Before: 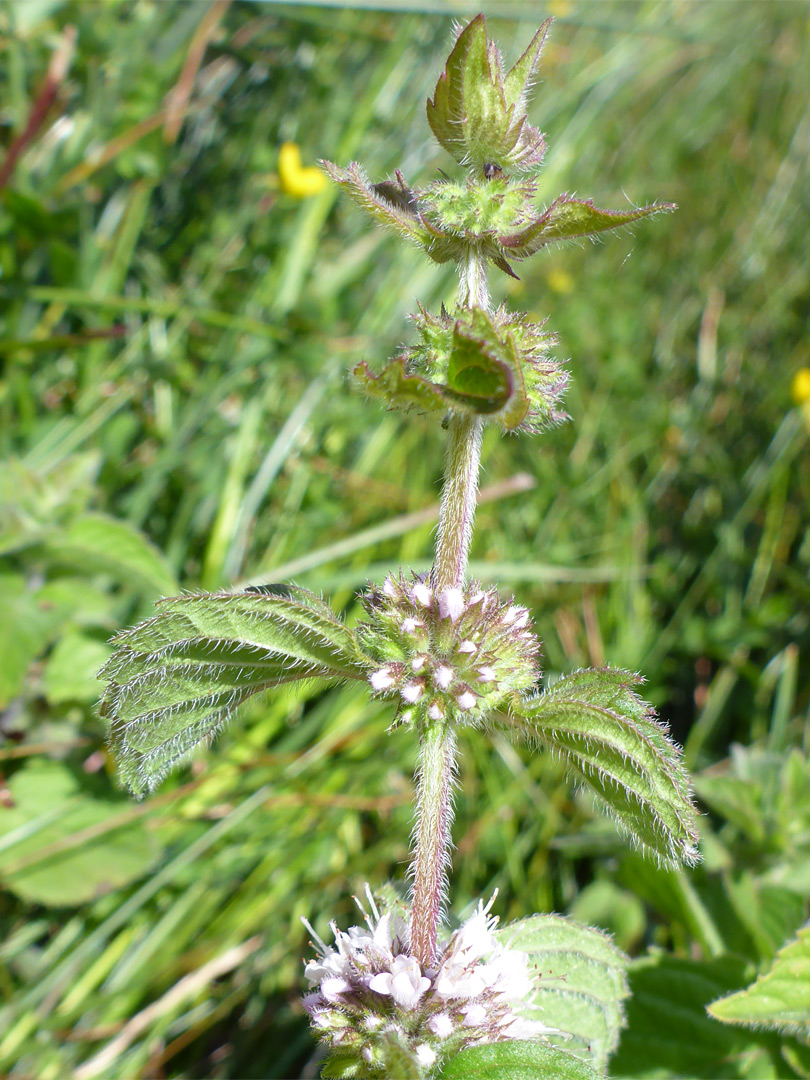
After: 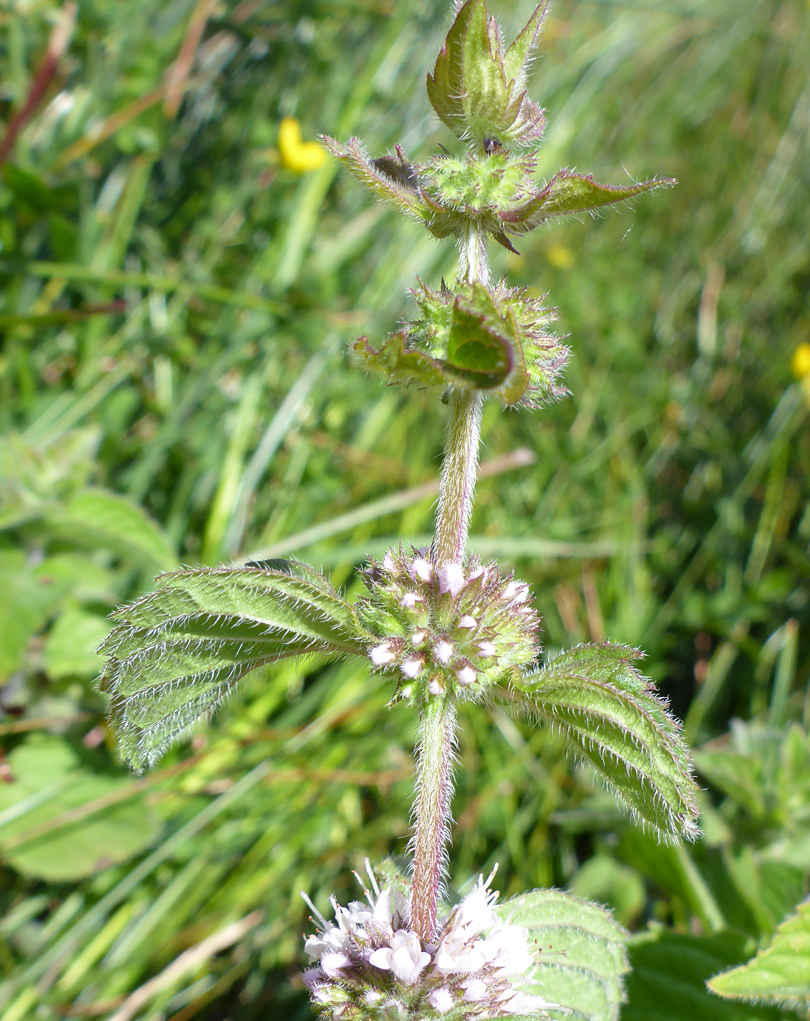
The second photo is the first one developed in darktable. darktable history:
crop and rotate: top 2.35%, bottom 3.076%
